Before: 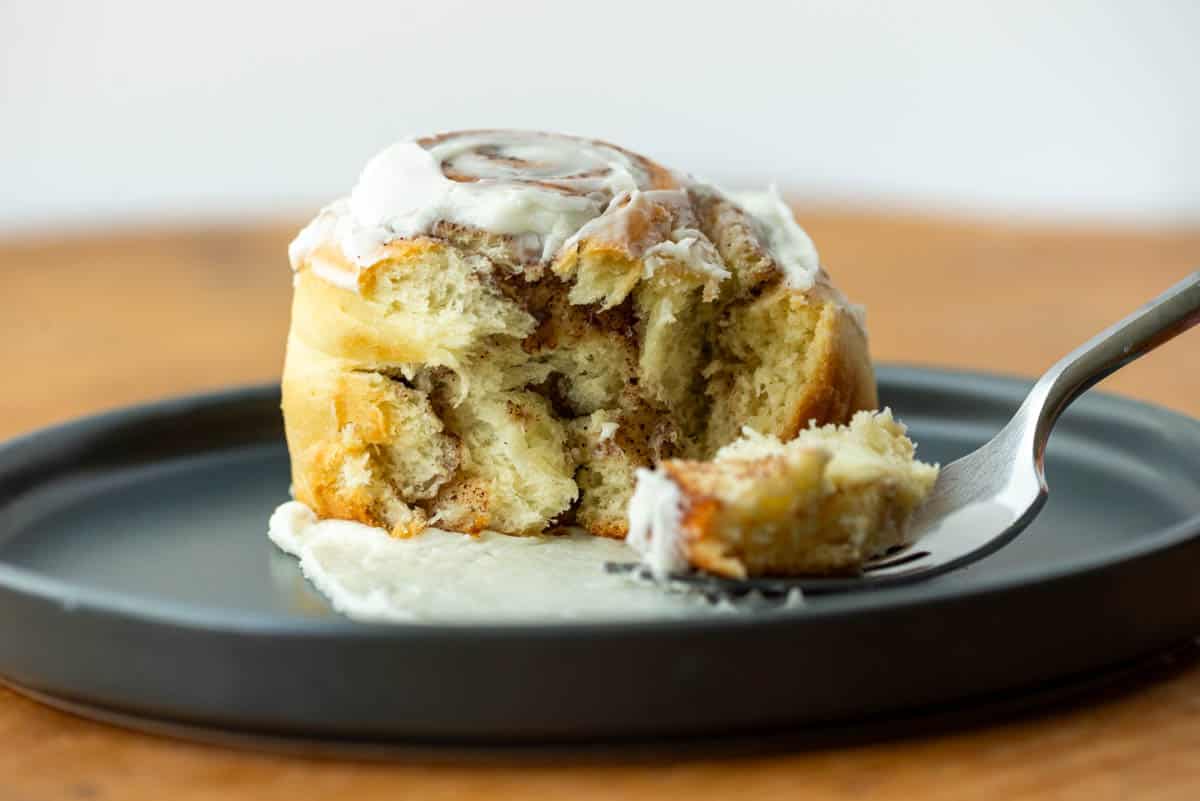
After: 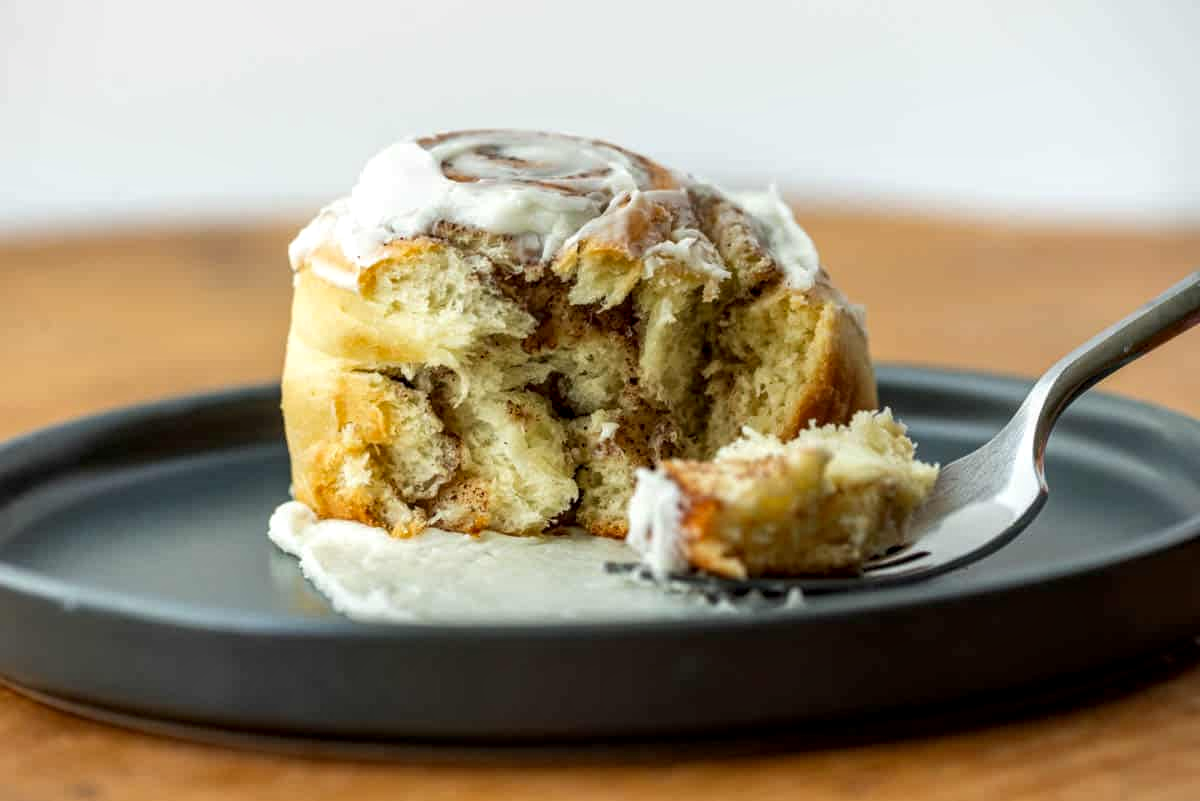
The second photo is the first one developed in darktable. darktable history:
local contrast: detail 130%
white balance: emerald 1
